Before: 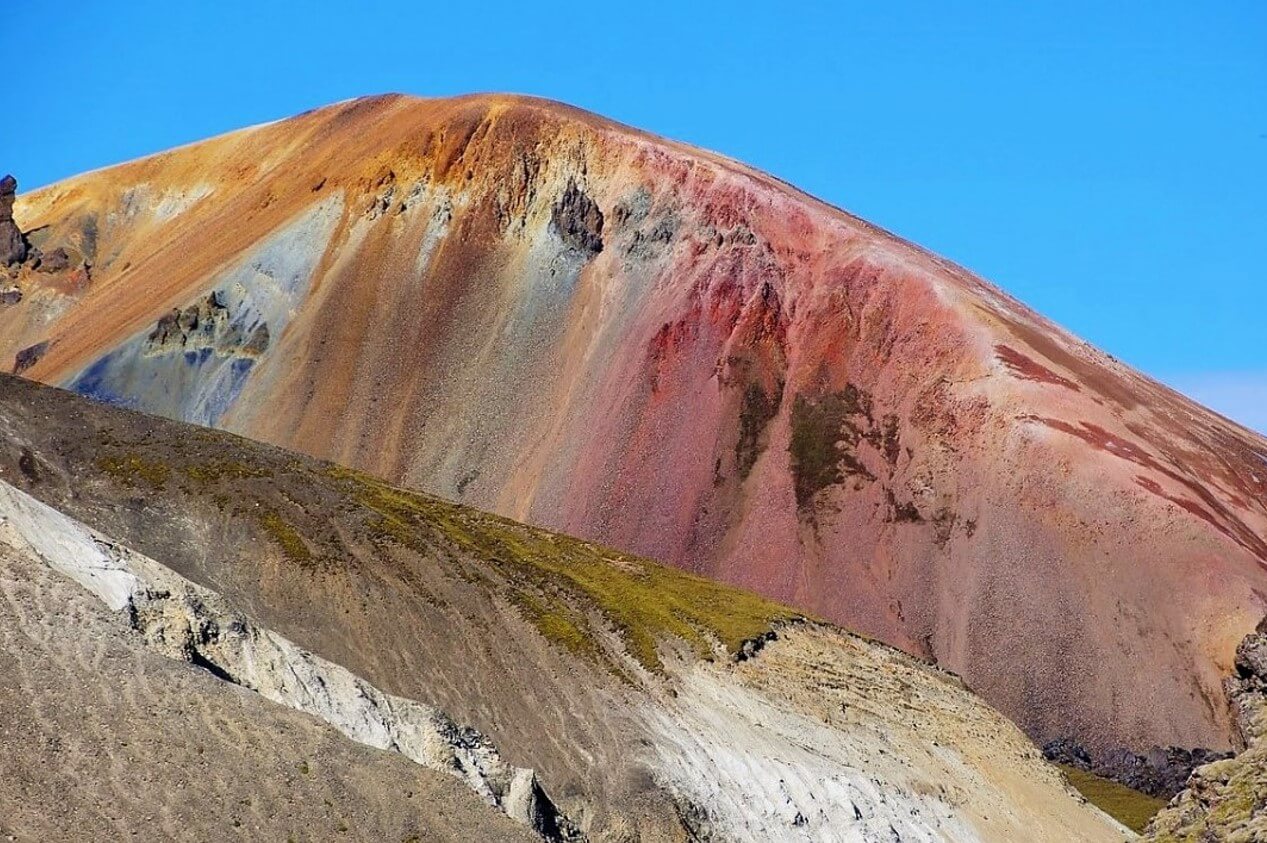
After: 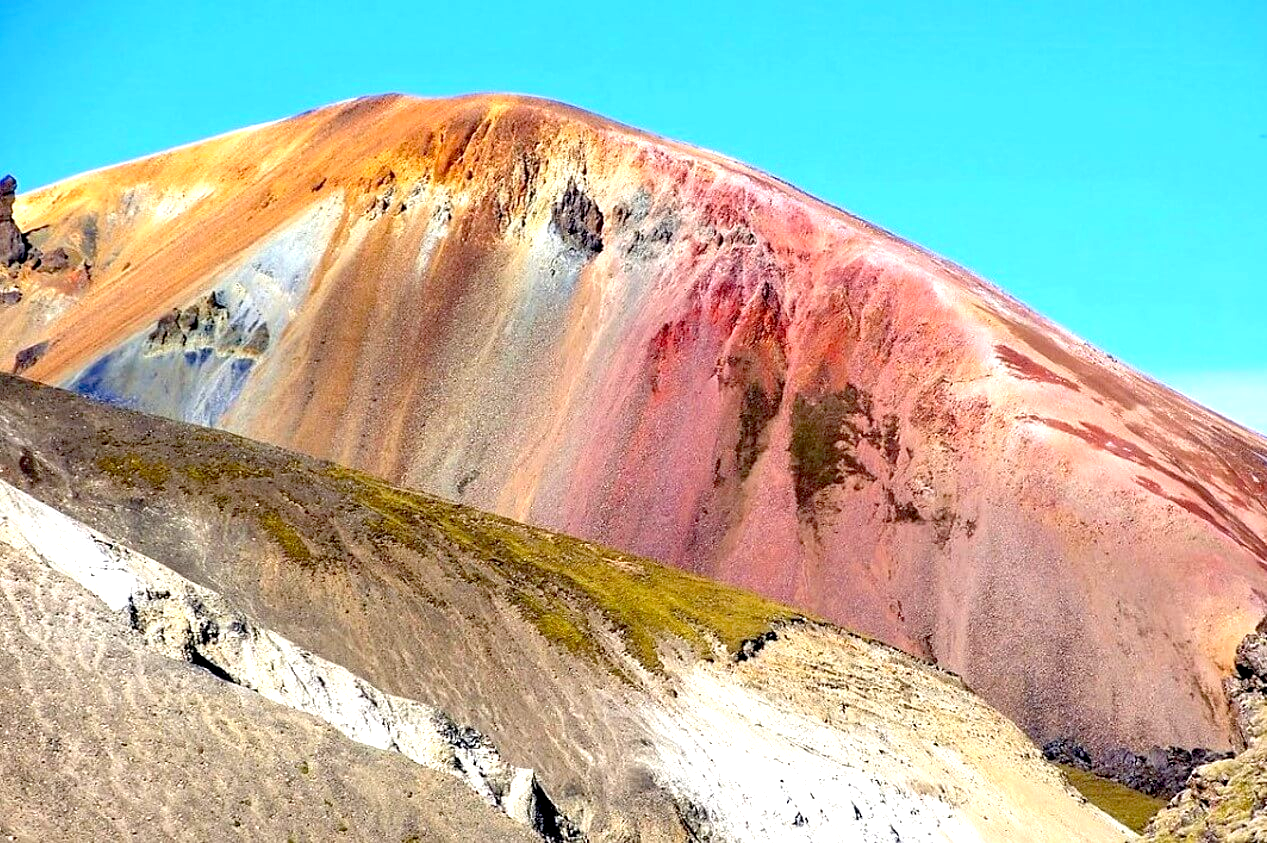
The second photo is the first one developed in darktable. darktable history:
color zones: curves: ch1 [(0, 0.513) (0.143, 0.524) (0.286, 0.511) (0.429, 0.506) (0.571, 0.503) (0.714, 0.503) (0.857, 0.508) (1, 0.513)]
exposure: black level correction 0.01, exposure 1 EV, compensate highlight preservation false
